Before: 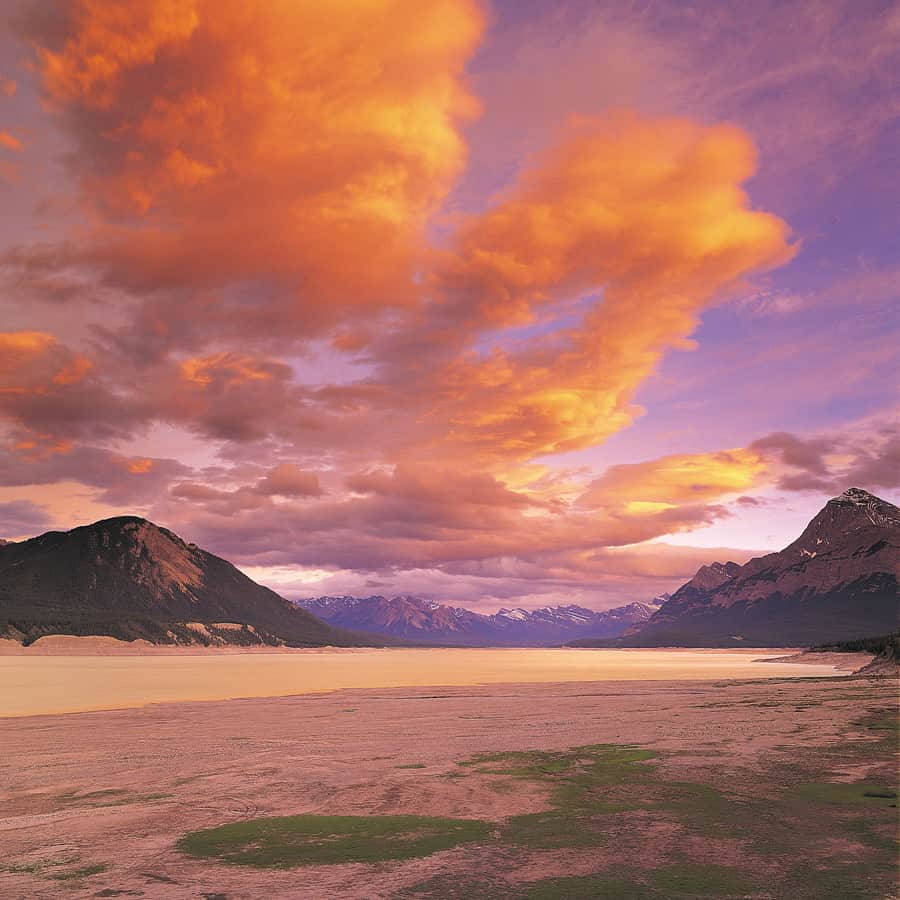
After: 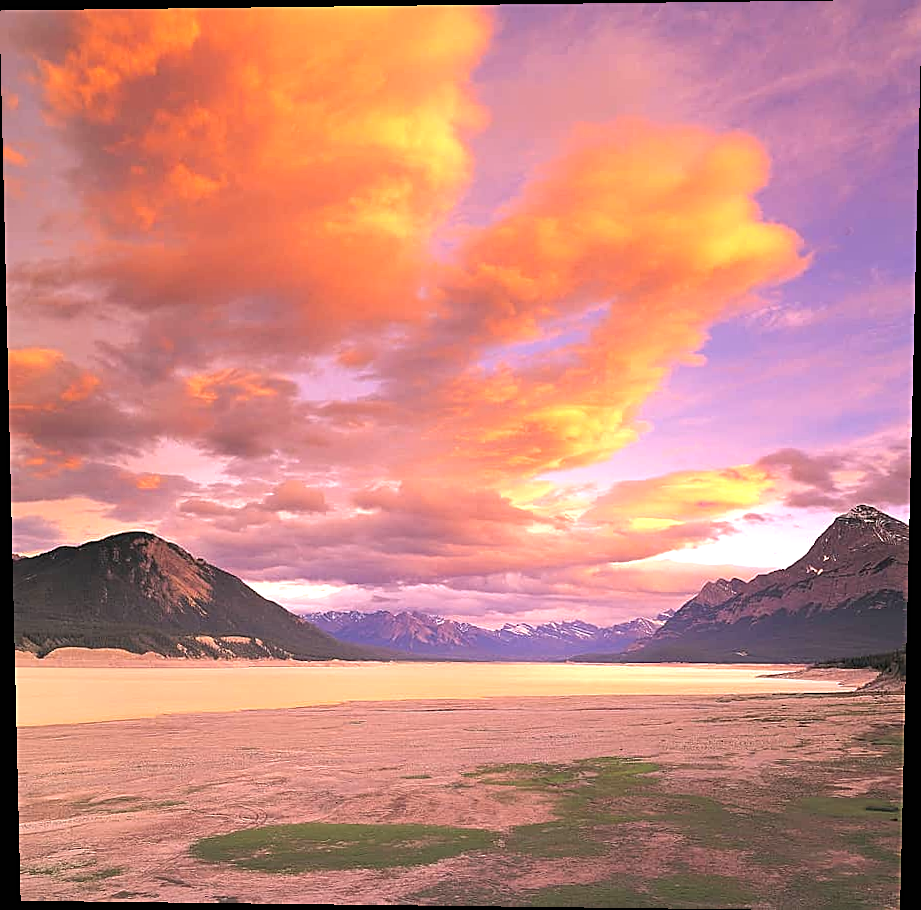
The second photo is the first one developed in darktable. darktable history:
sharpen: on, module defaults
rotate and perspective: lens shift (vertical) 0.048, lens shift (horizontal) -0.024, automatic cropping off
exposure: black level correction 0, exposure 0.7 EV, compensate exposure bias true, compensate highlight preservation false
